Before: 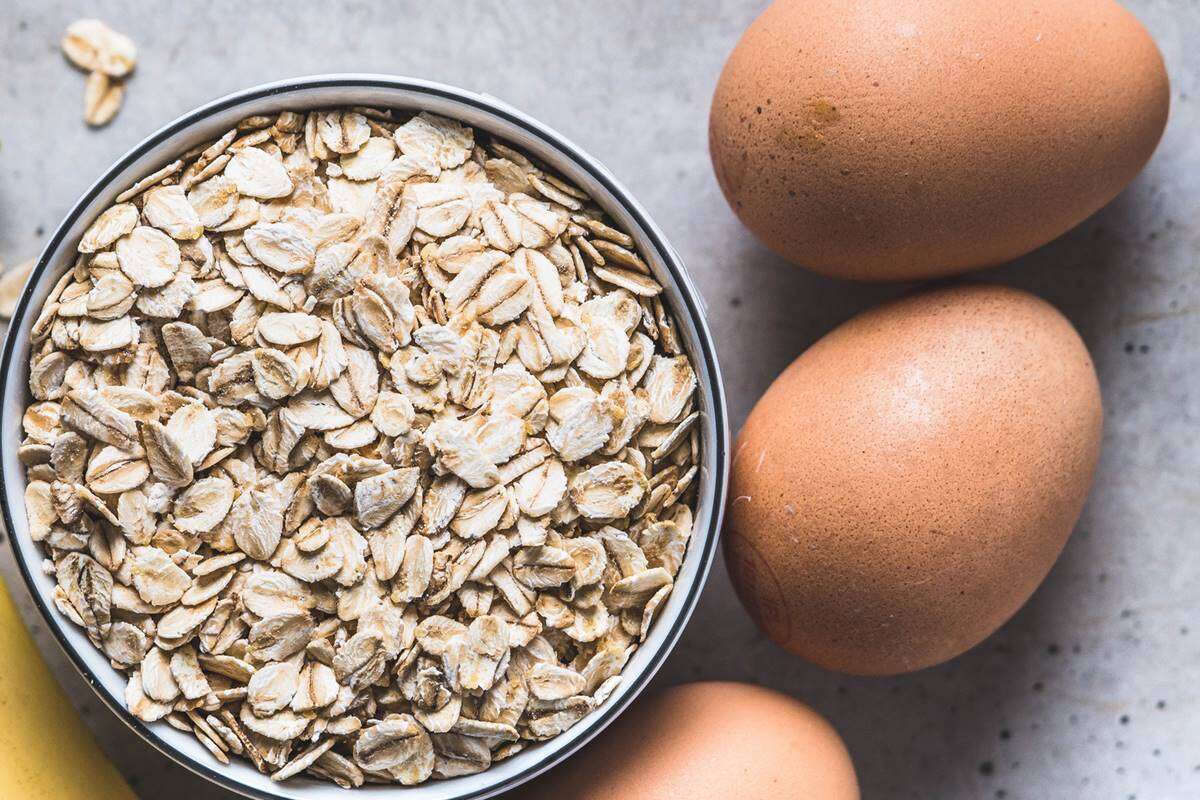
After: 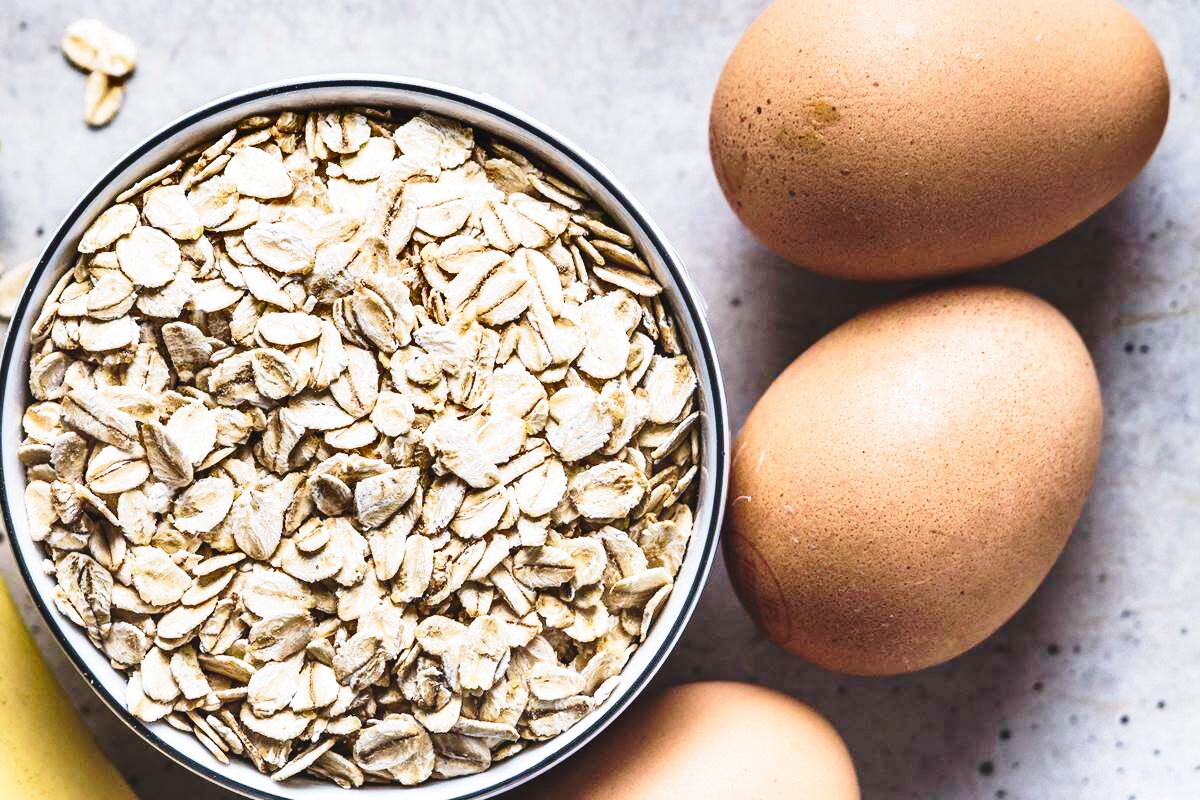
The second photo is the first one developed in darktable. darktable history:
shadows and highlights: highlights color adjustment 73.71%, low approximation 0.01, soften with gaussian
velvia: on, module defaults
base curve: curves: ch0 [(0, 0) (0.036, 0.037) (0.121, 0.228) (0.46, 0.76) (0.859, 0.983) (1, 1)], preserve colors none
color correction: highlights b* -0.039, saturation 0.834
